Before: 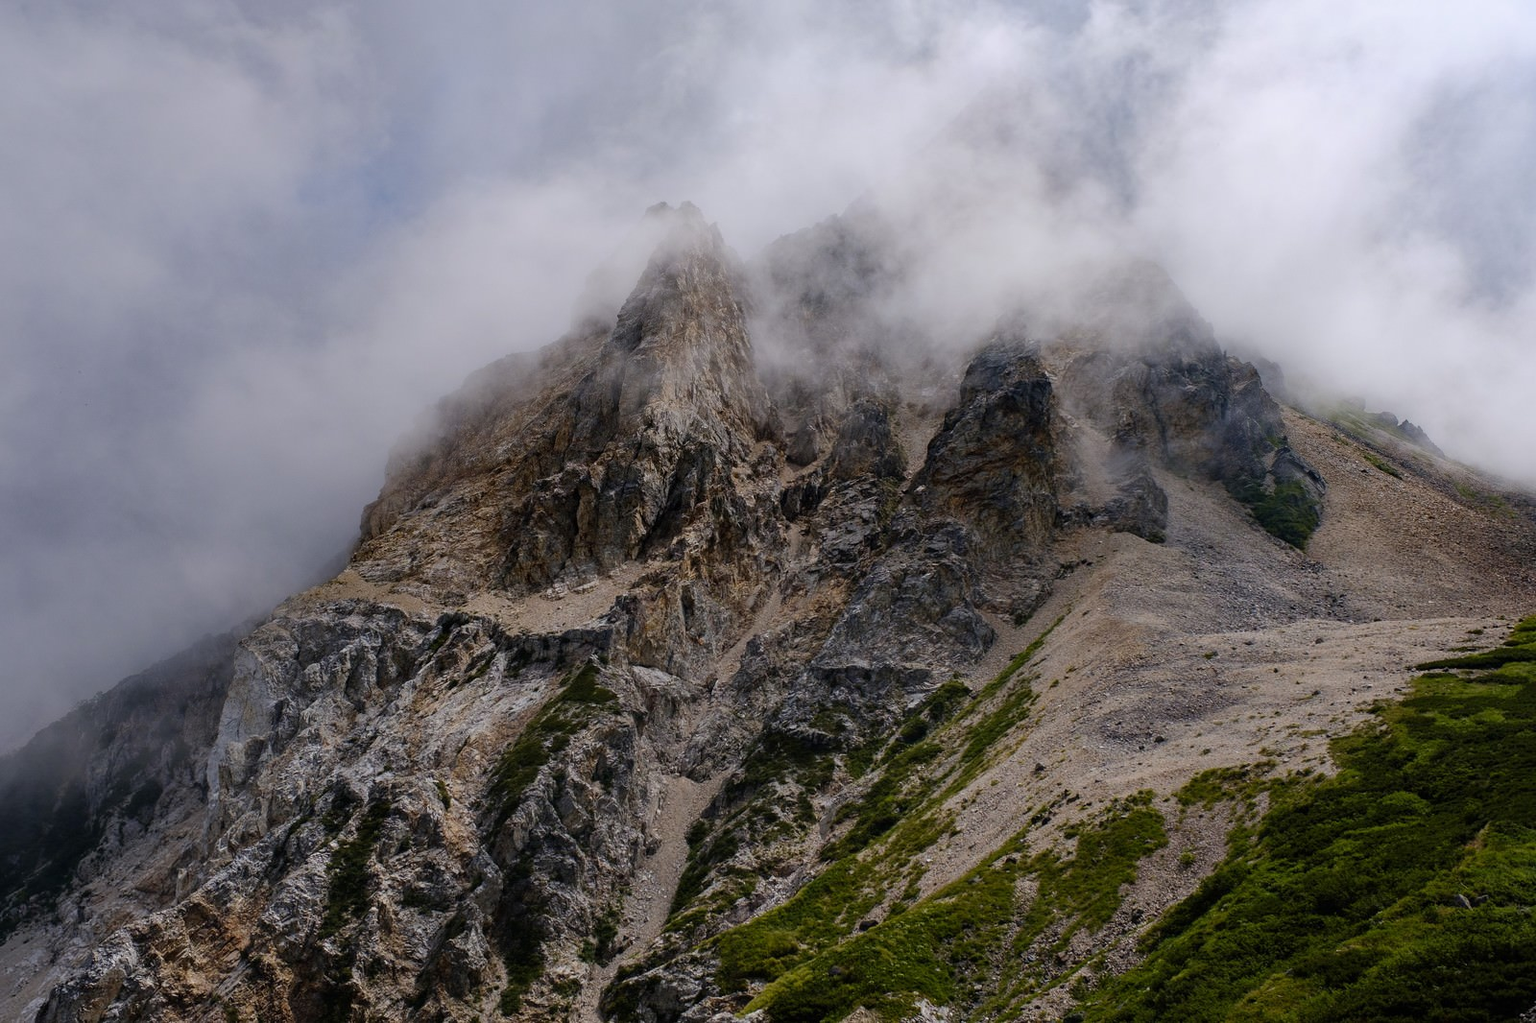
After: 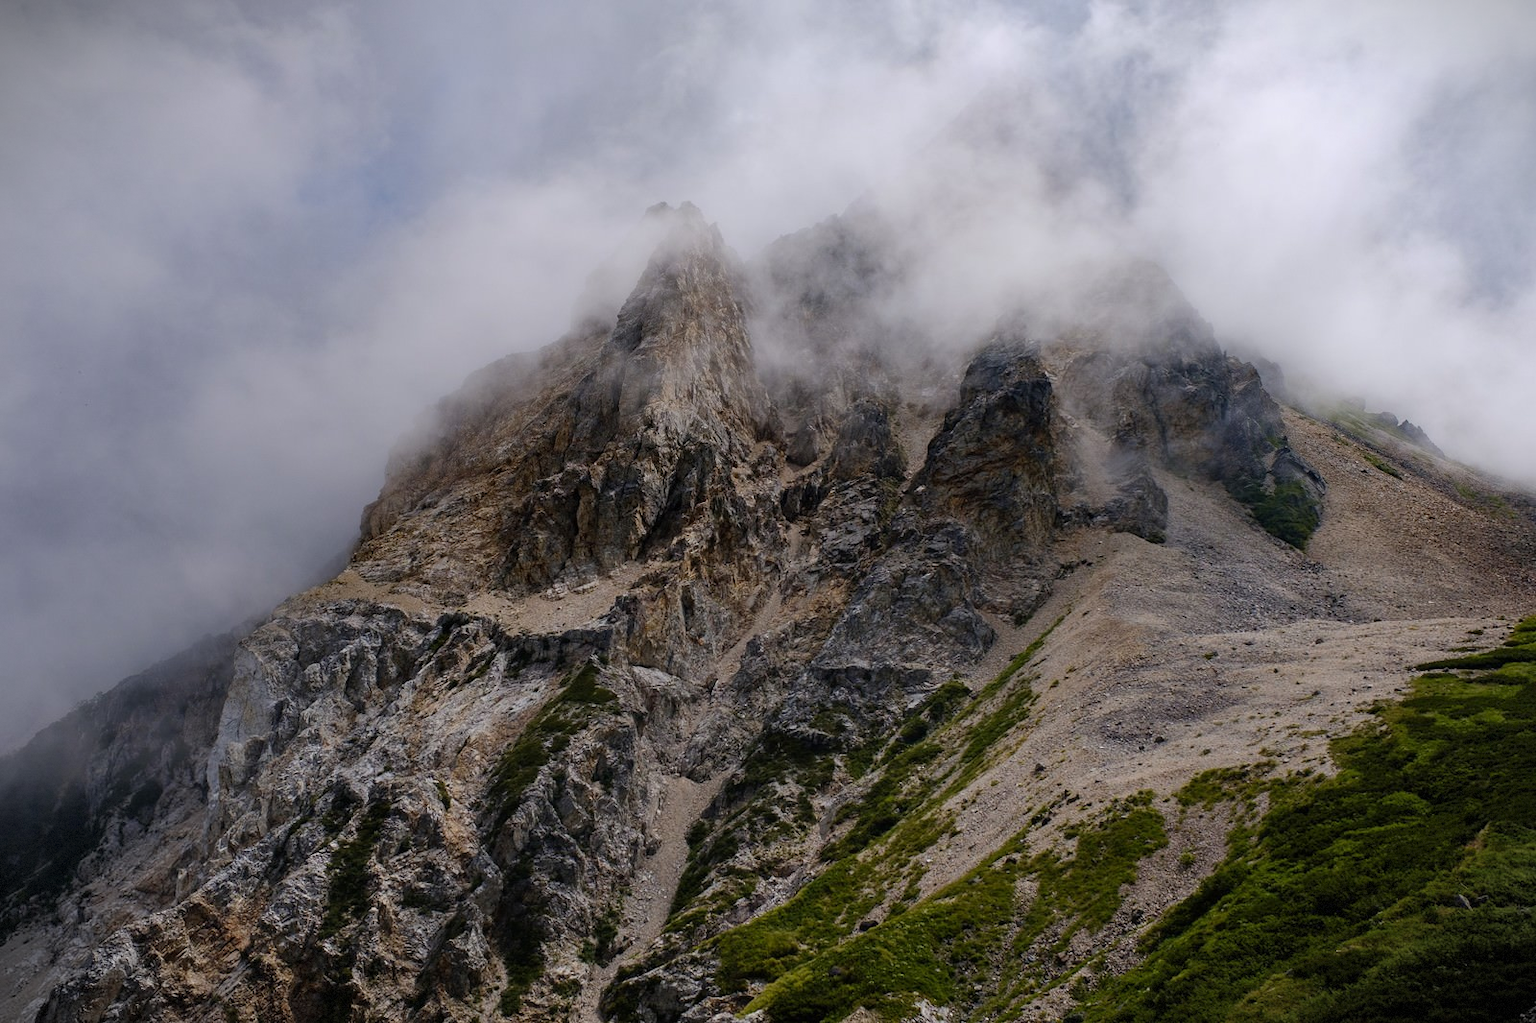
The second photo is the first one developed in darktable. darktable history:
vignetting: fall-off start 100.77%, width/height ratio 1.325, dithering 8-bit output, unbound false
